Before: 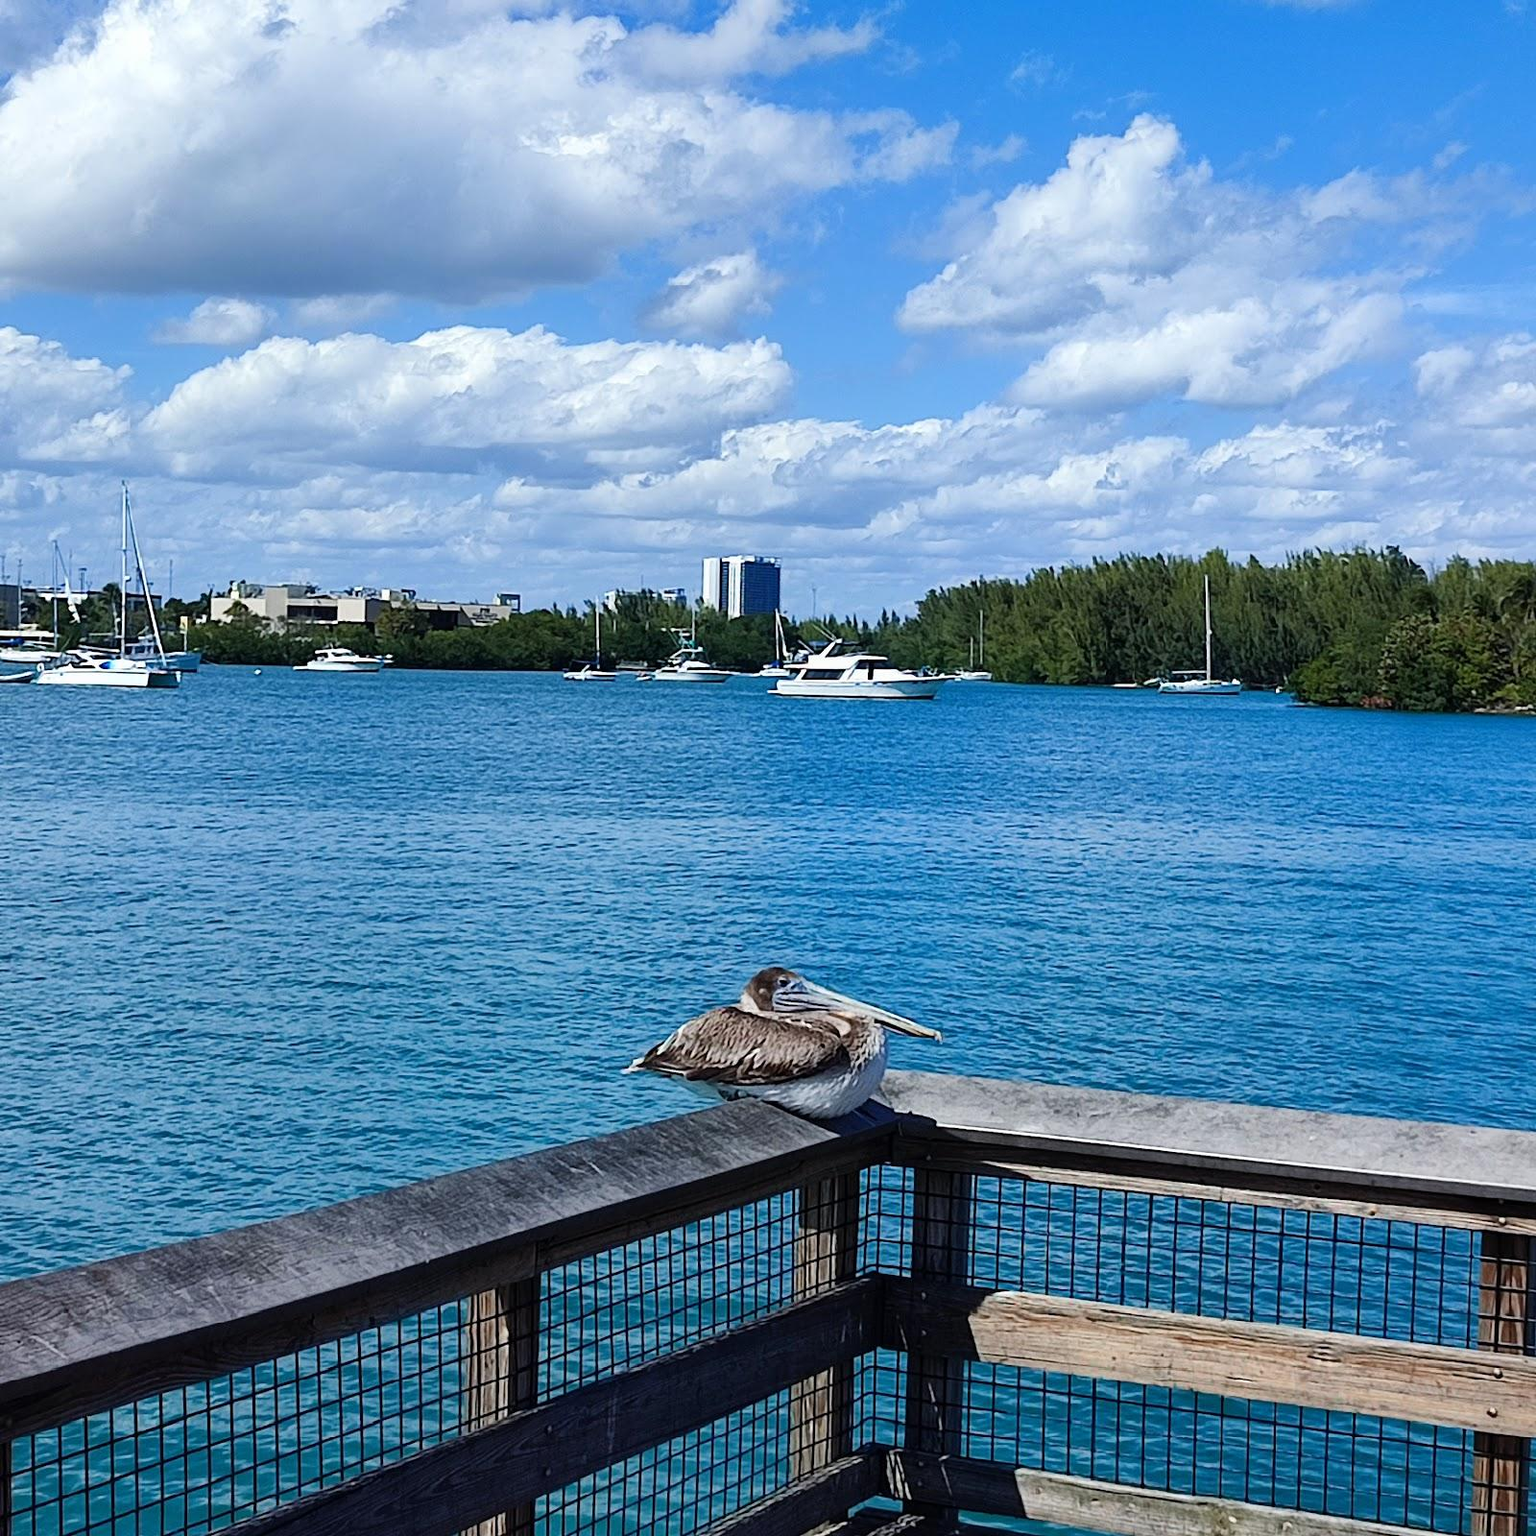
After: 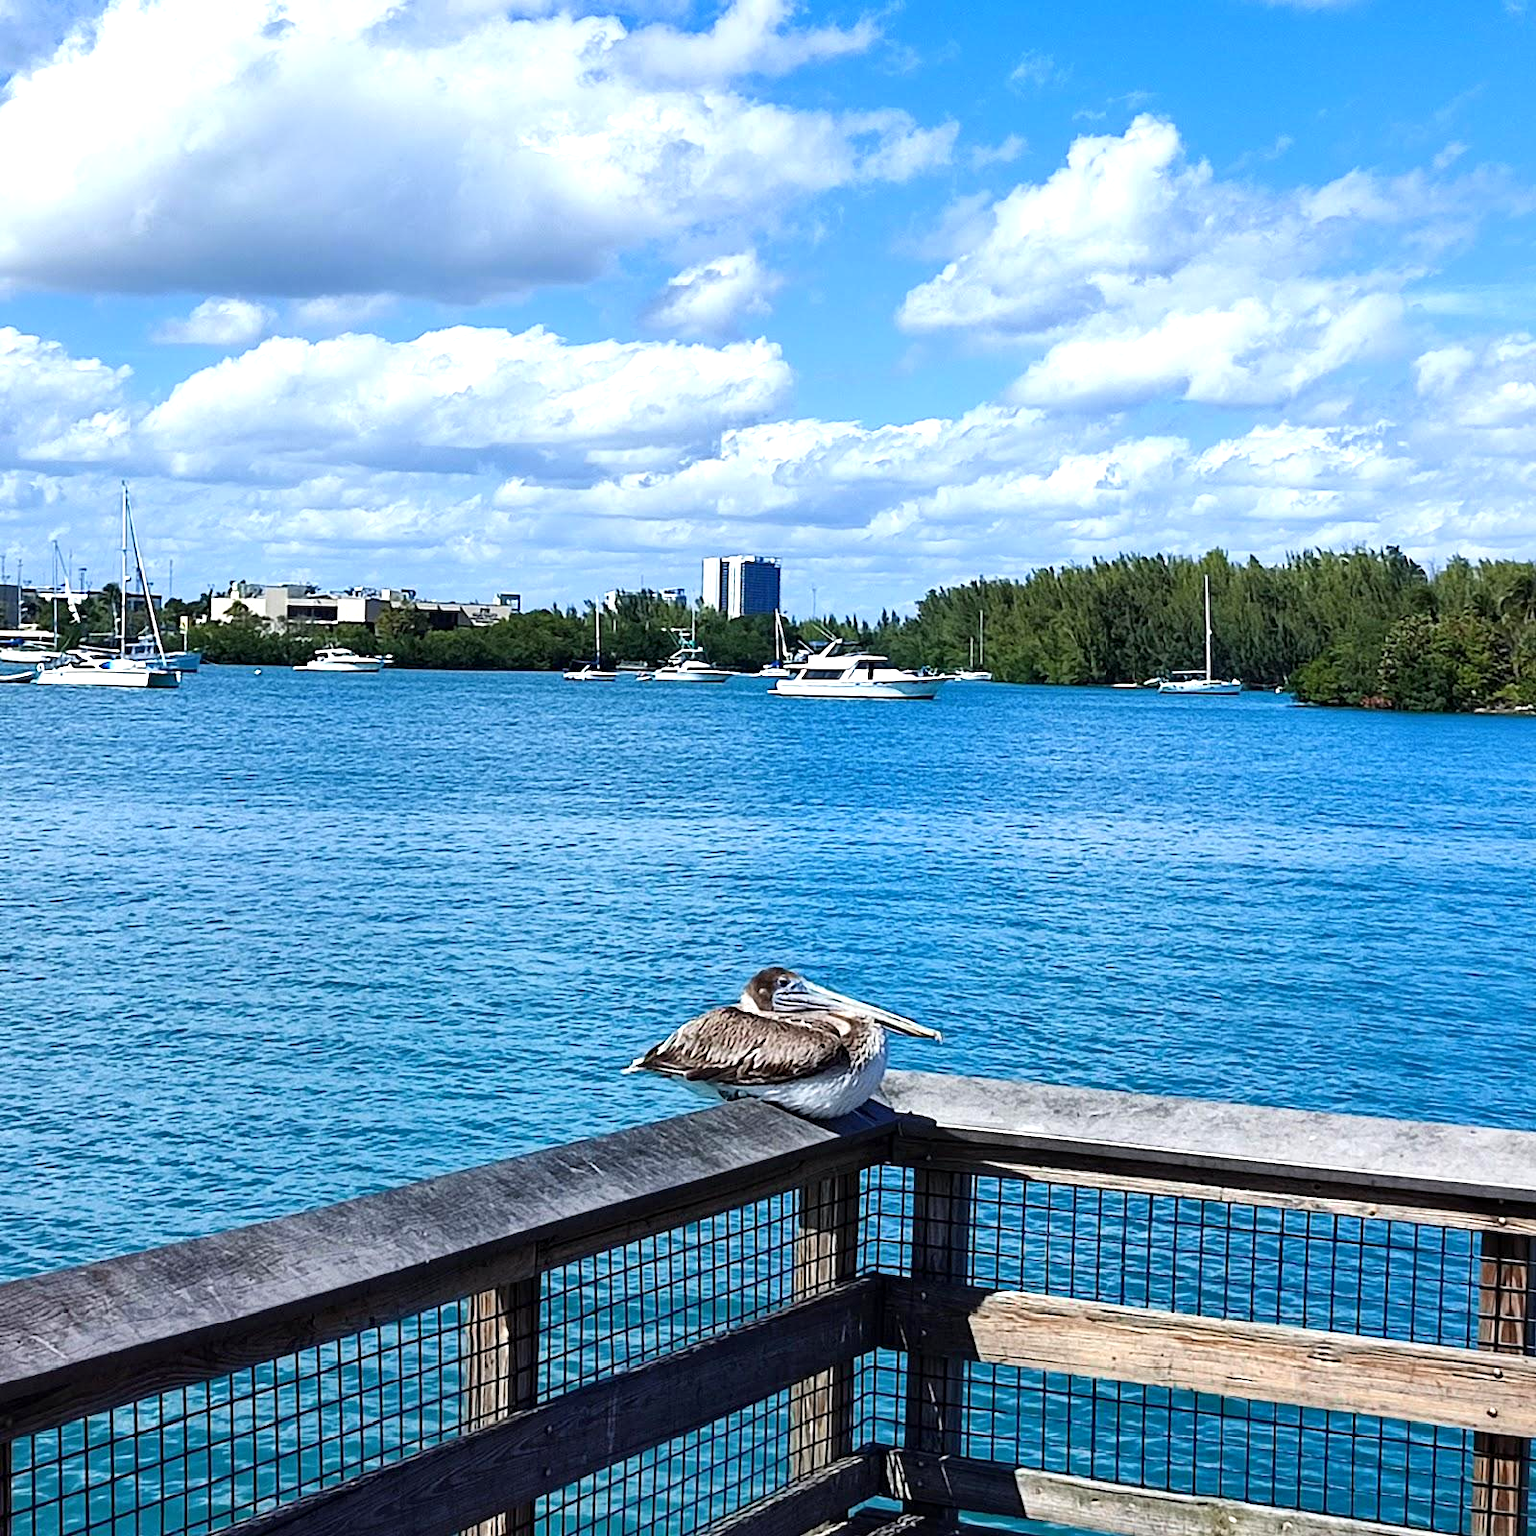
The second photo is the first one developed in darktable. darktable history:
exposure: exposure 0.56 EV, compensate highlight preservation false
contrast equalizer: y [[0.6 ×6], [0.55 ×6], [0 ×6], [0 ×6], [0 ×6]], mix 0.152
